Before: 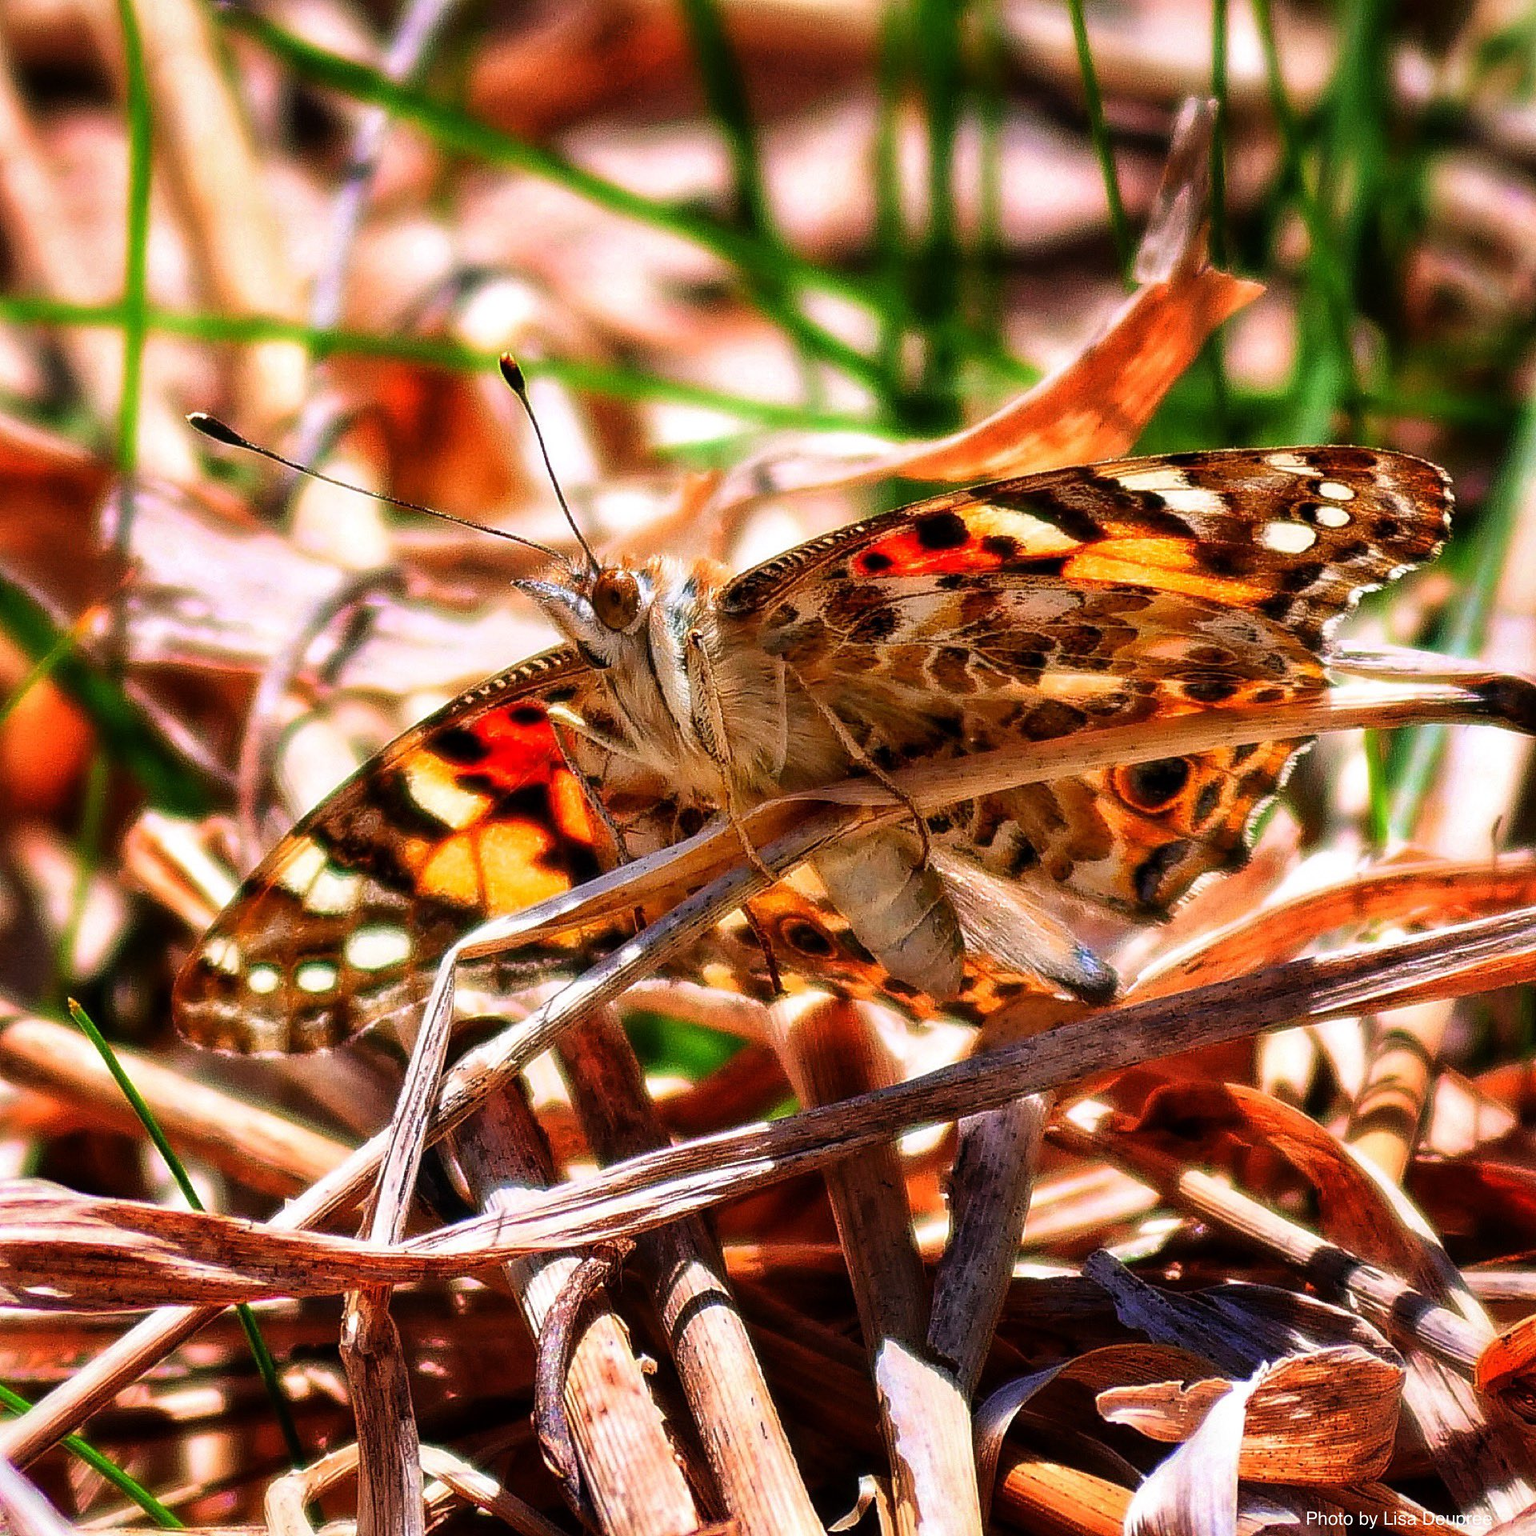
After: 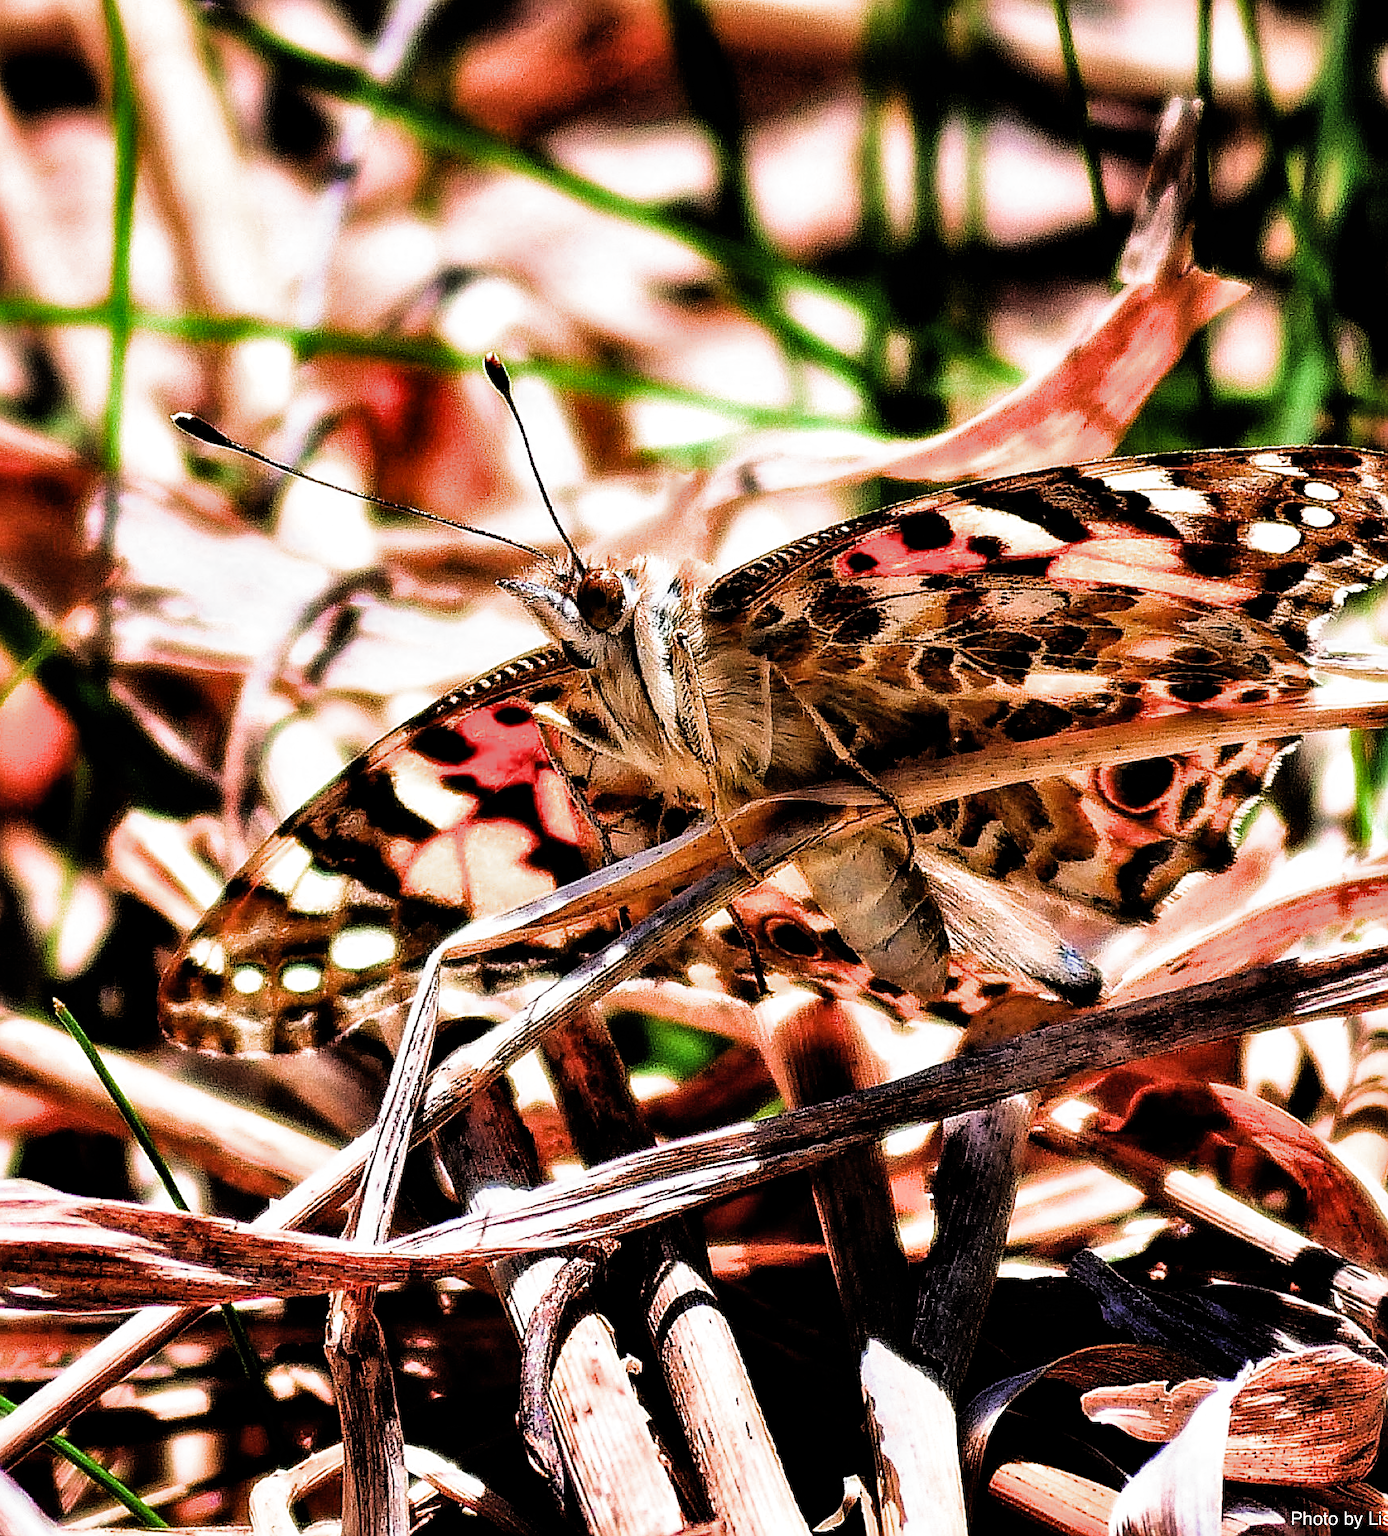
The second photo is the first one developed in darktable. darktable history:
crop and rotate: left 1.04%, right 8.538%
sharpen: amount 0.499
shadows and highlights: shadows 52.46, soften with gaussian
filmic rgb: black relative exposure -3.79 EV, white relative exposure 2.39 EV, dynamic range scaling -49.72%, hardness 3.43, latitude 30.39%, contrast 1.79, add noise in highlights 0.001, color science v3 (2019), use custom middle-gray values true, contrast in highlights soft
